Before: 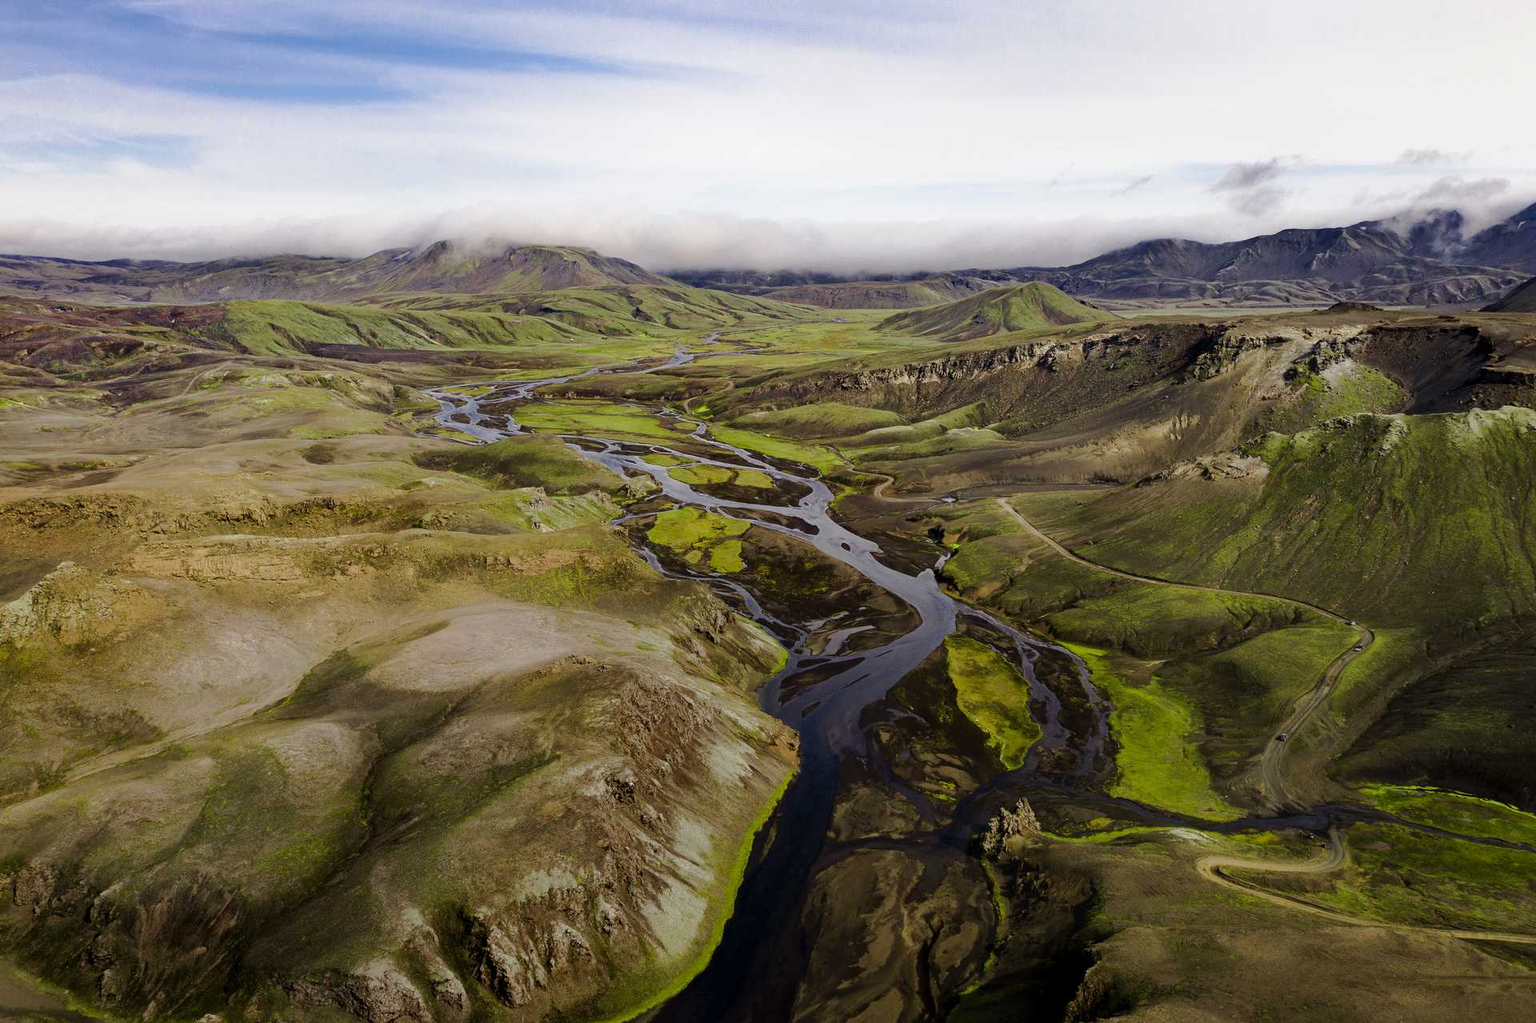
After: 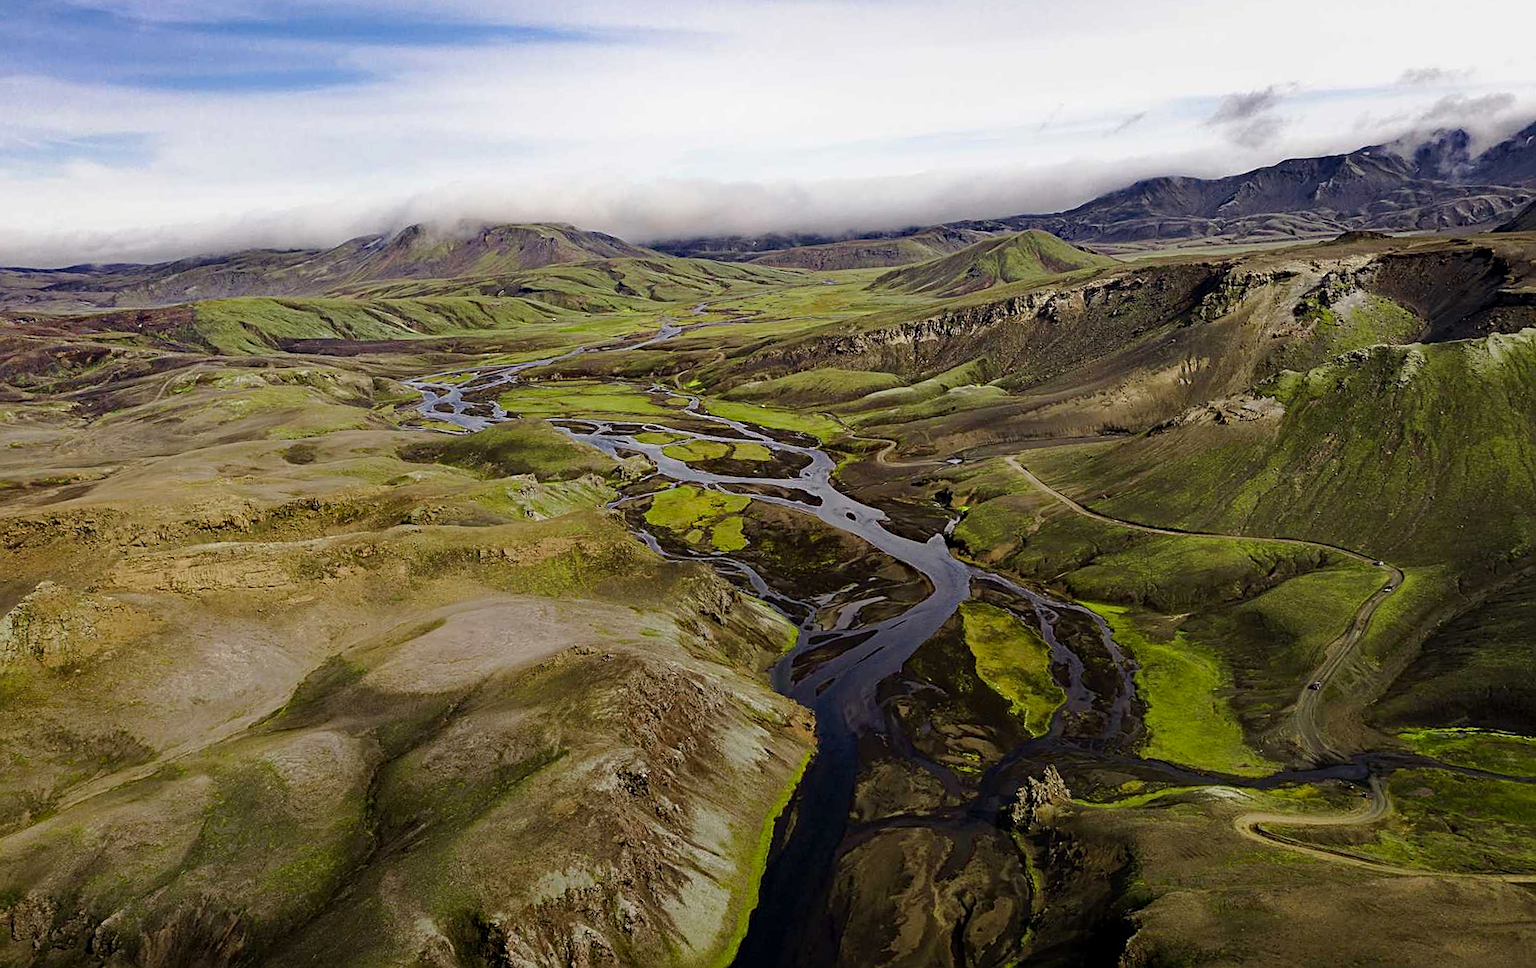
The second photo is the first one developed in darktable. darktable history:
haze removal: compatibility mode true, adaptive false
sharpen: on, module defaults
rotate and perspective: rotation -3.52°, crop left 0.036, crop right 0.964, crop top 0.081, crop bottom 0.919
